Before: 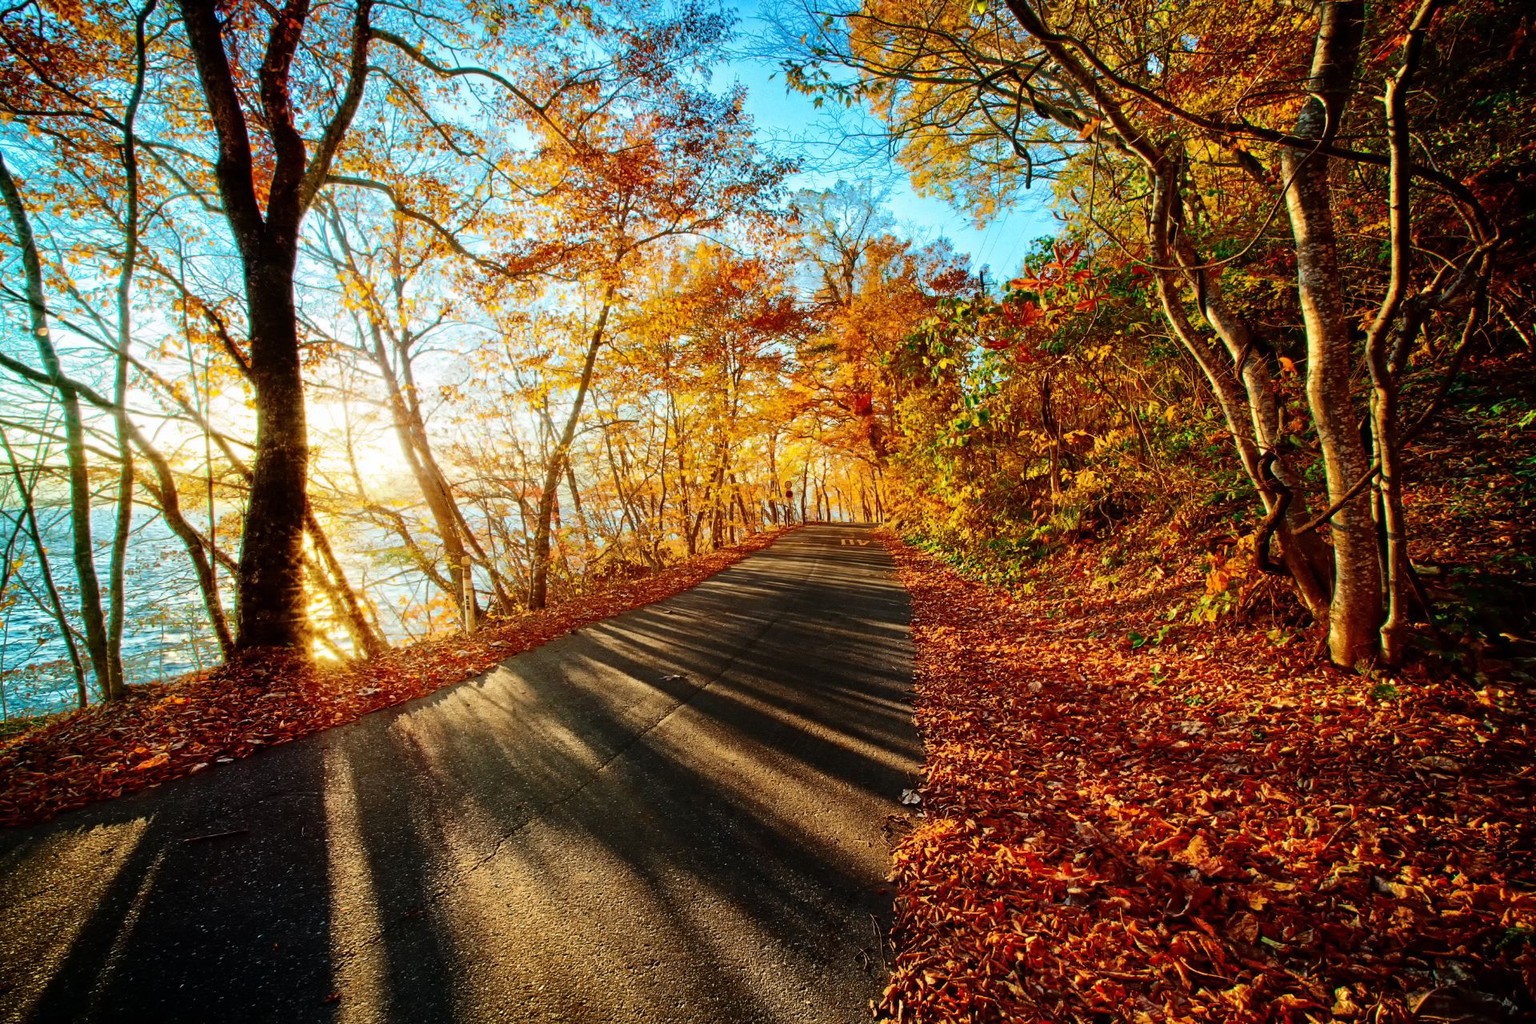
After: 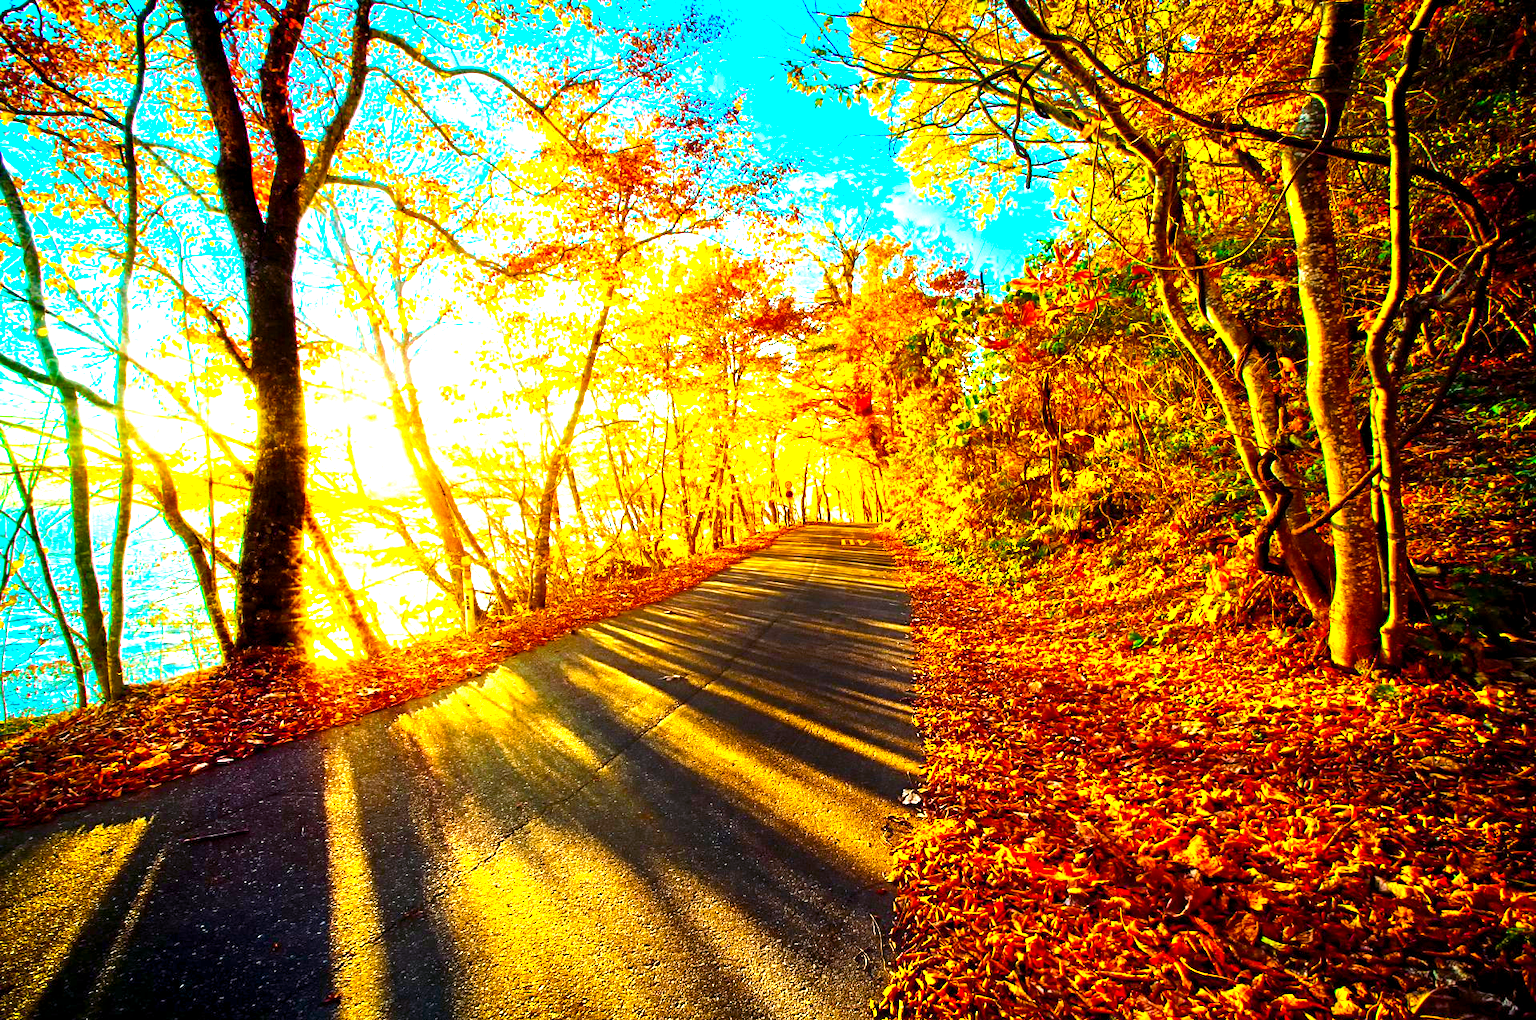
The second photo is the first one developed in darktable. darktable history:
crop: bottom 0.072%
exposure: black level correction 0, exposure 1.661 EV, compensate exposure bias true, compensate highlight preservation false
color balance rgb: shadows lift › luminance -21.279%, shadows lift › chroma 8.926%, shadows lift › hue 283°, global offset › luminance -0.364%, linear chroma grading › global chroma 19.93%, perceptual saturation grading › global saturation 29.678%, perceptual brilliance grading › global brilliance 4.696%, global vibrance 27.002%
